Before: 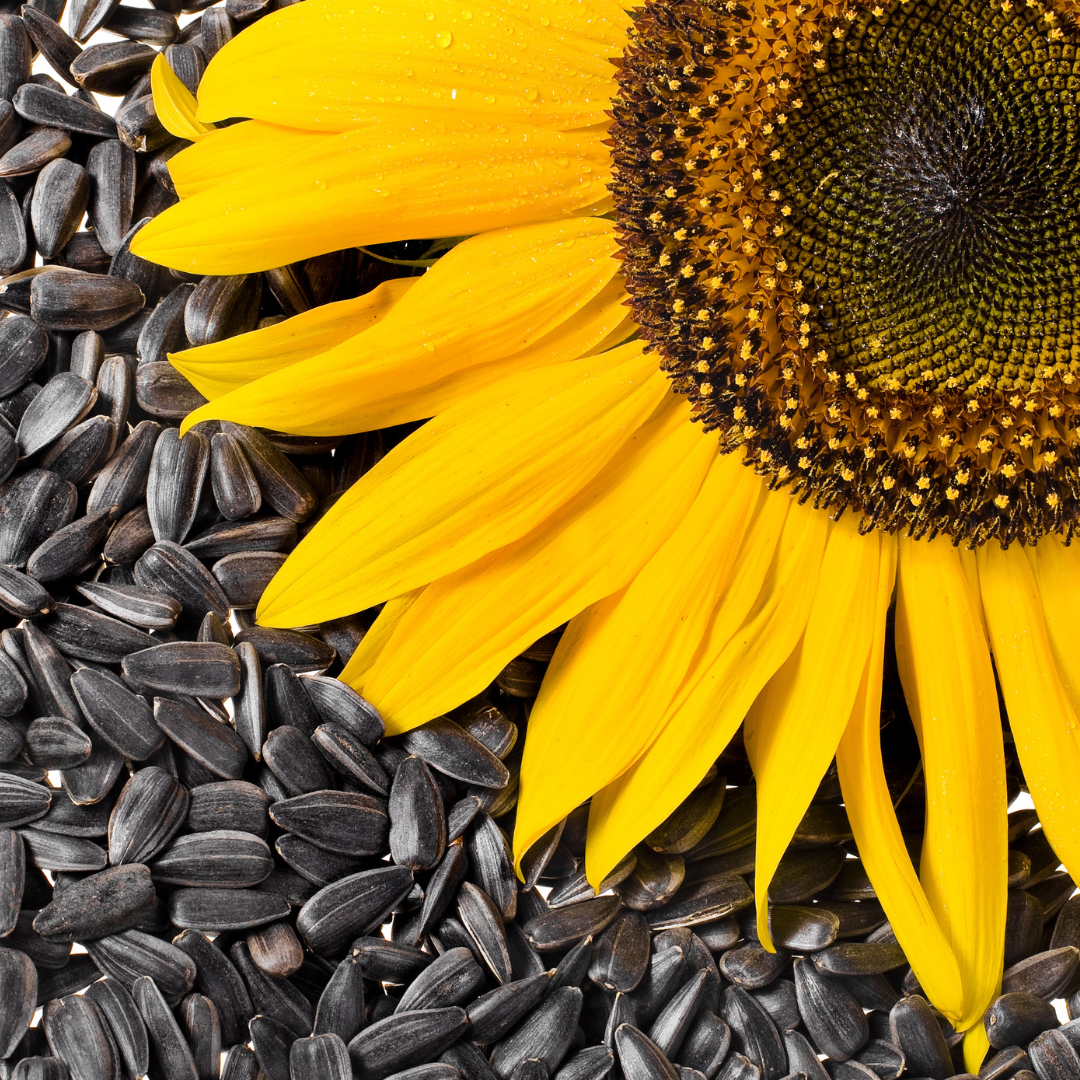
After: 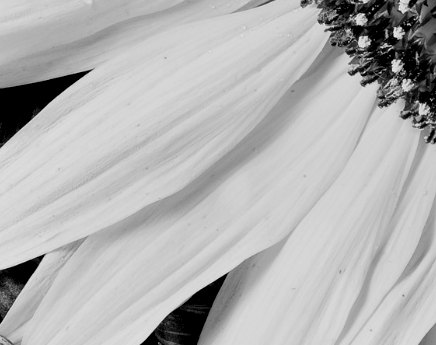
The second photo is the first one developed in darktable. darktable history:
crop: left 31.751%, top 32.172%, right 27.8%, bottom 35.83%
exposure: black level correction 0.009, exposure 0.119 EV, compensate highlight preservation false
monochrome: on, module defaults
